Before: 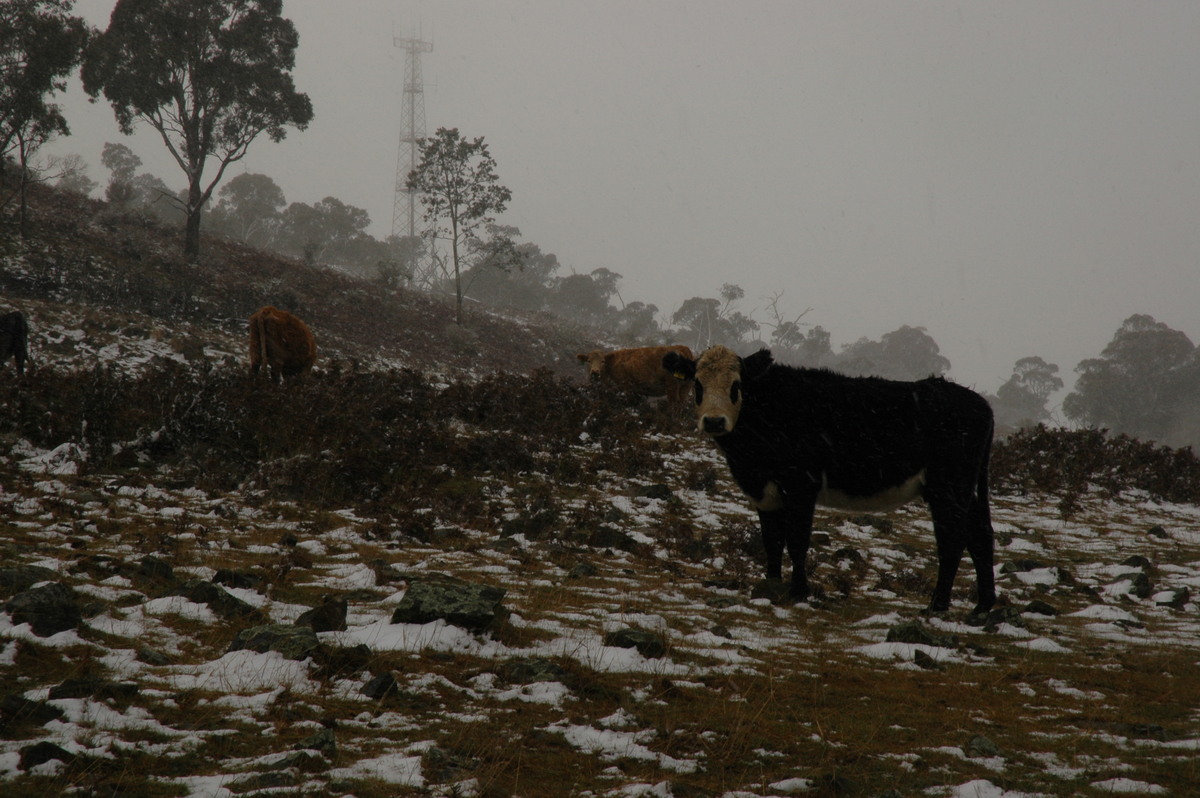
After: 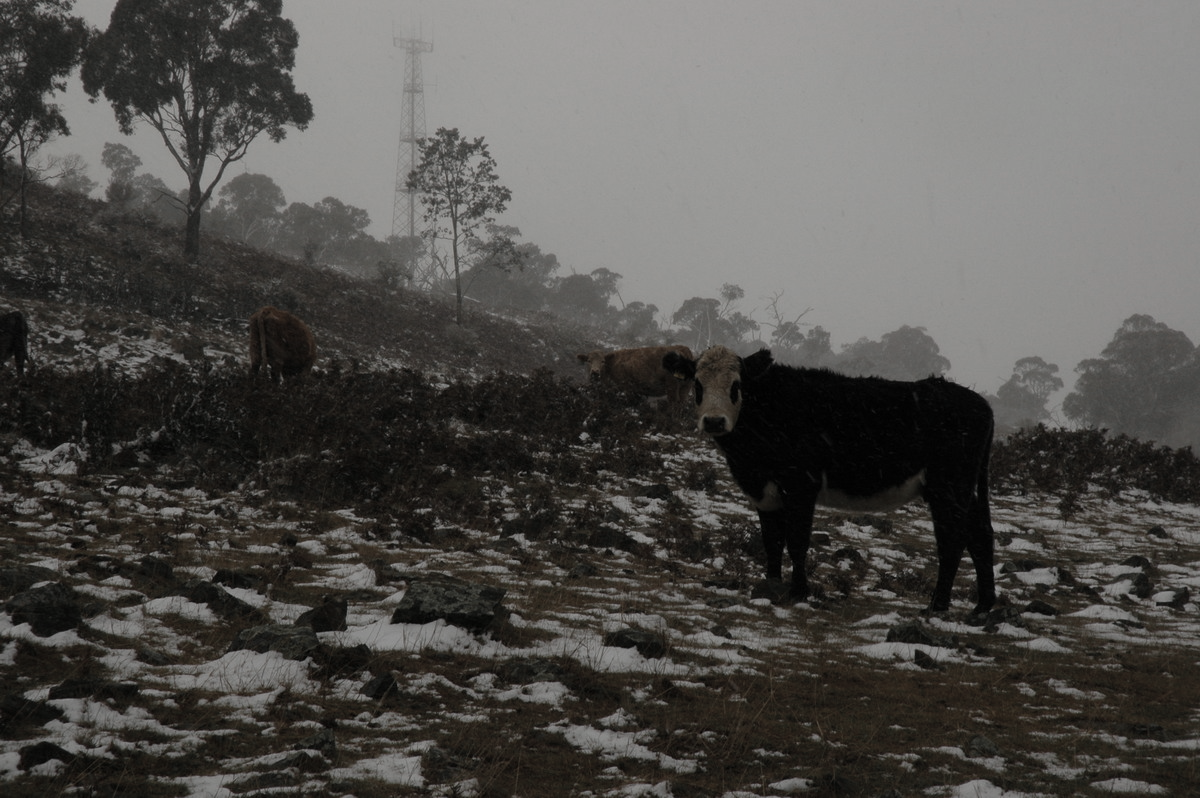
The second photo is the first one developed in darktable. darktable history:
color zones: curves: ch0 [(0, 0.613) (0.01, 0.613) (0.245, 0.448) (0.498, 0.529) (0.642, 0.665) (0.879, 0.777) (0.99, 0.613)]; ch1 [(0, 0.035) (0.121, 0.189) (0.259, 0.197) (0.415, 0.061) (0.589, 0.022) (0.732, 0.022) (0.857, 0.026) (0.991, 0.053)]
exposure: exposure 0.02 EV, compensate highlight preservation false
